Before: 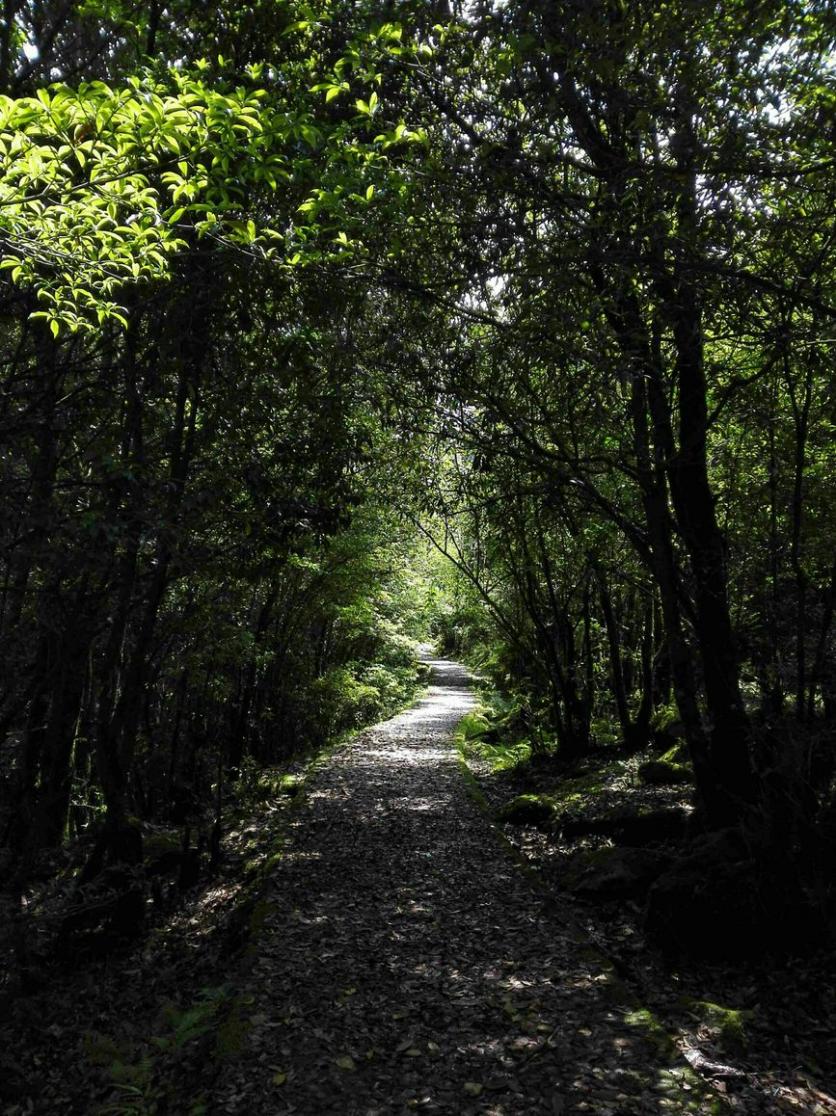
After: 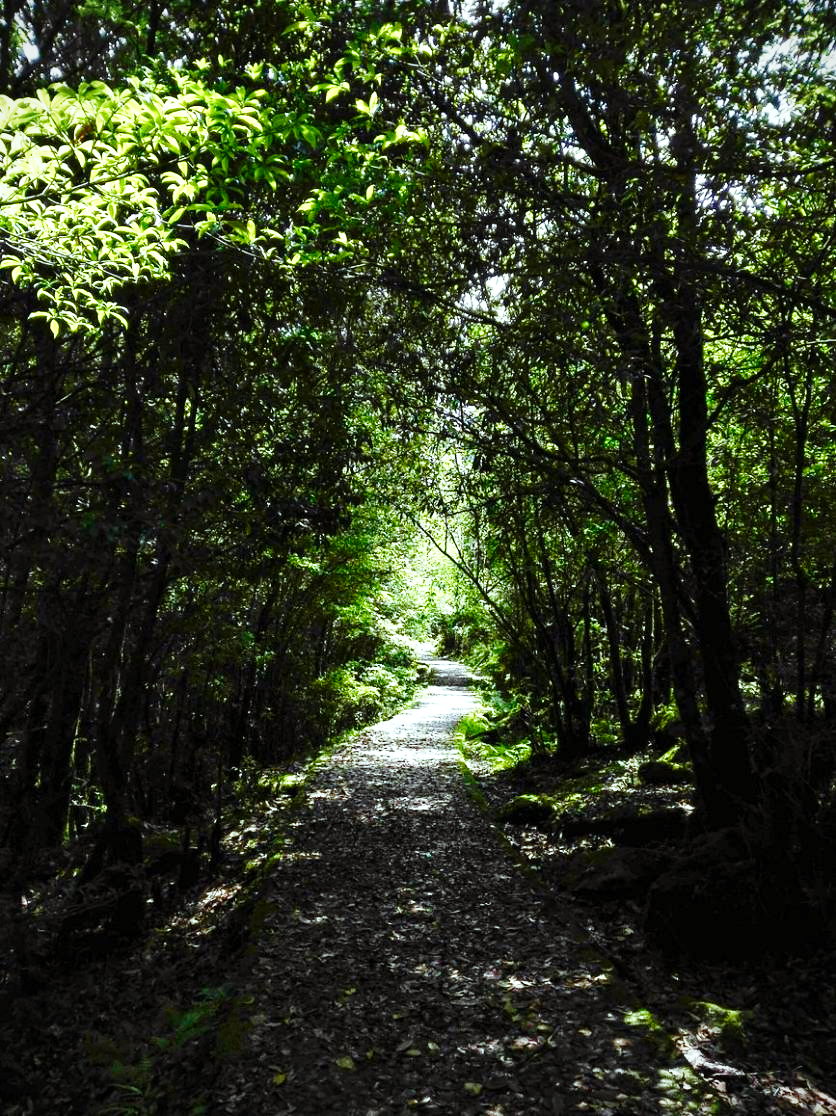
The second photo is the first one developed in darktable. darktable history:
exposure: exposure 0.296 EV, compensate exposure bias true, compensate highlight preservation false
color balance rgb: power › chroma 0.25%, power › hue 62.46°, highlights gain › luminance 15.197%, highlights gain › chroma 3.958%, highlights gain › hue 207.14°, perceptual saturation grading › global saturation 20%, perceptual saturation grading › highlights -24.979%, perceptual saturation grading › shadows 25.631%, perceptual brilliance grading › highlights 3.083%
base curve: curves: ch0 [(0, 0) (0.028, 0.03) (0.121, 0.232) (0.46, 0.748) (0.859, 0.968) (1, 1)], preserve colors none
vignetting: fall-off start 91.64%
